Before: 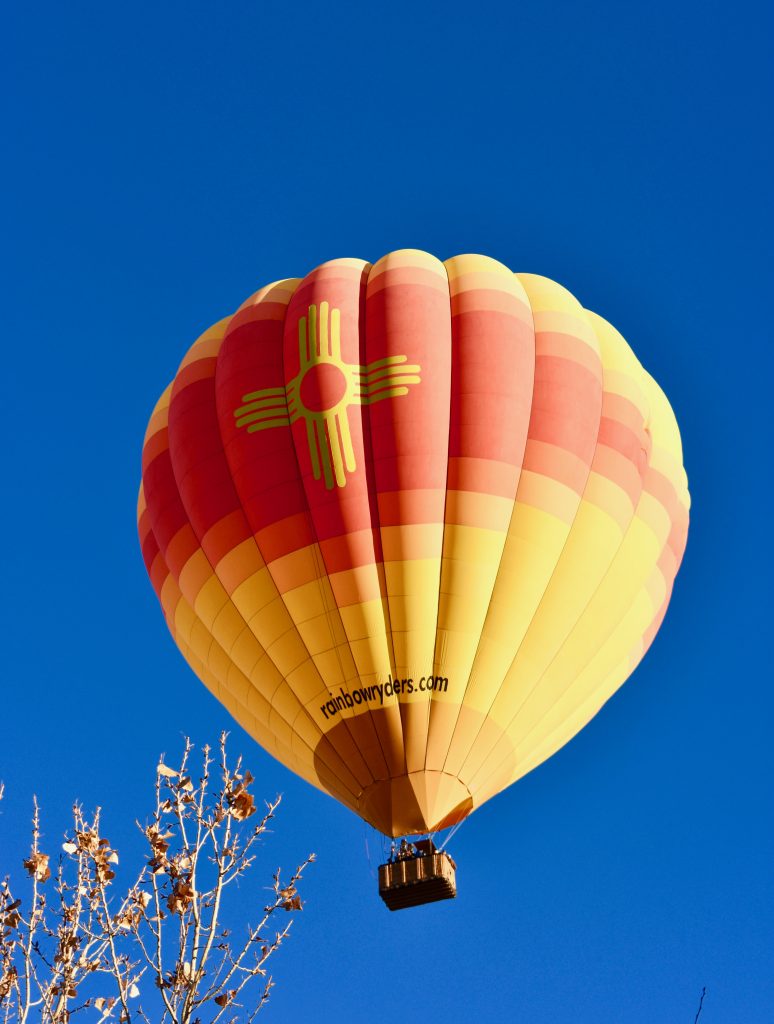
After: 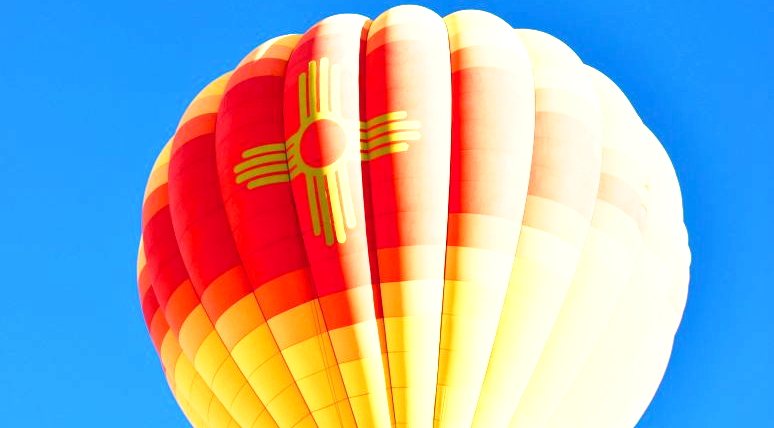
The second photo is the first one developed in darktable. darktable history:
exposure: black level correction 0.001, exposure 1.129 EV, compensate exposure bias true, compensate highlight preservation false
base curve: curves: ch0 [(0, 0) (0.579, 0.807) (1, 1)], preserve colors none
crop and rotate: top 23.84%, bottom 34.294%
